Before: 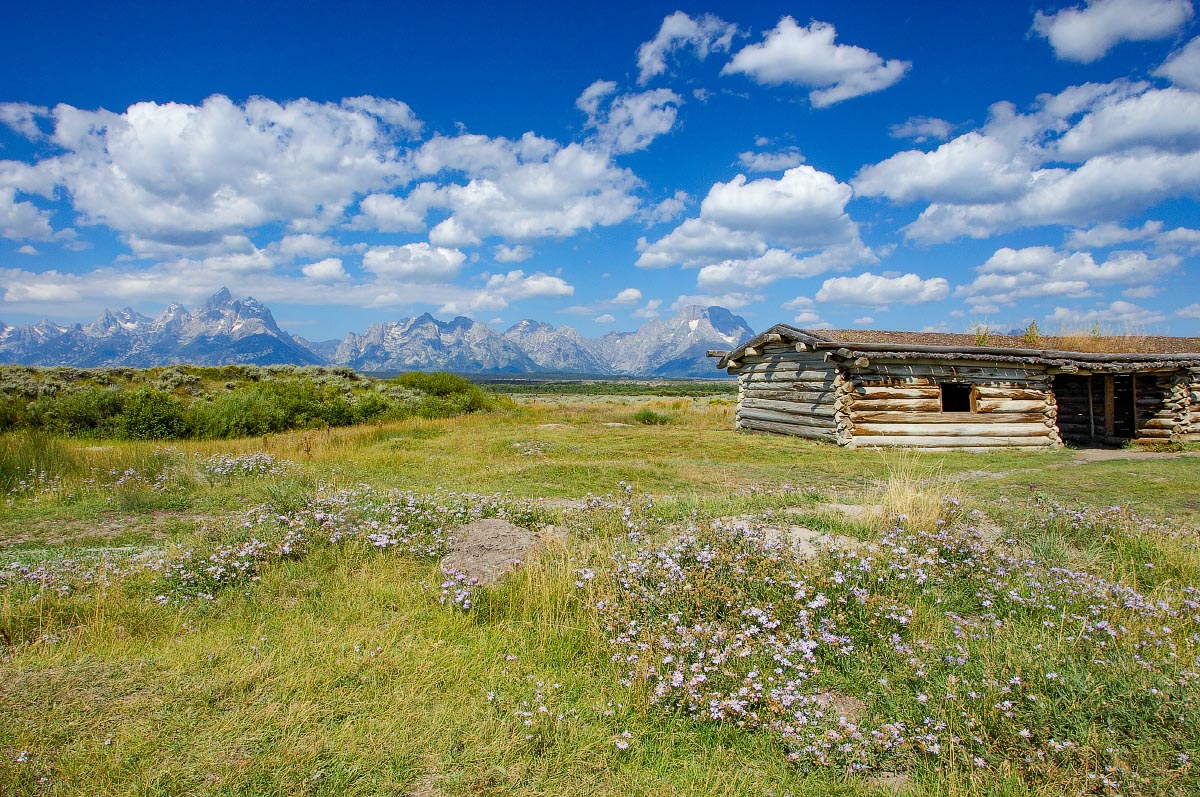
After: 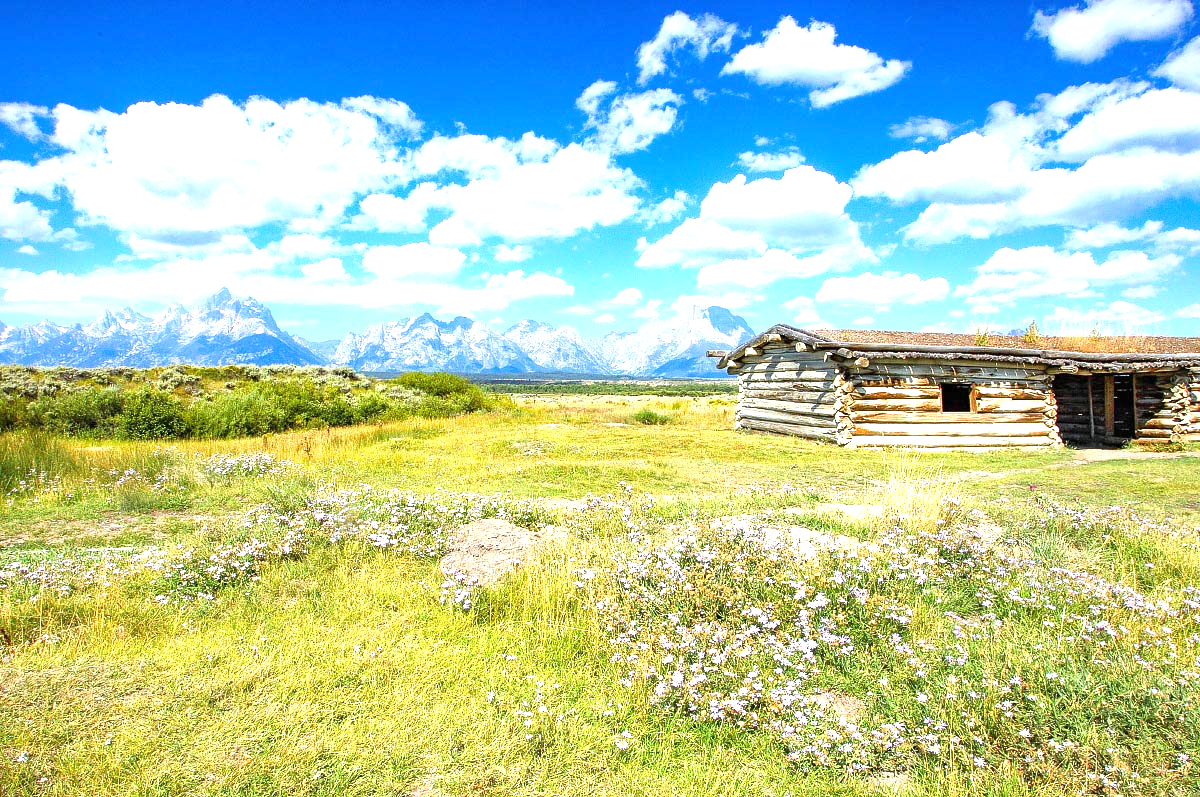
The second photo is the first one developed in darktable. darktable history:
exposure: black level correction 0, exposure 1.472 EV, compensate highlight preservation false
